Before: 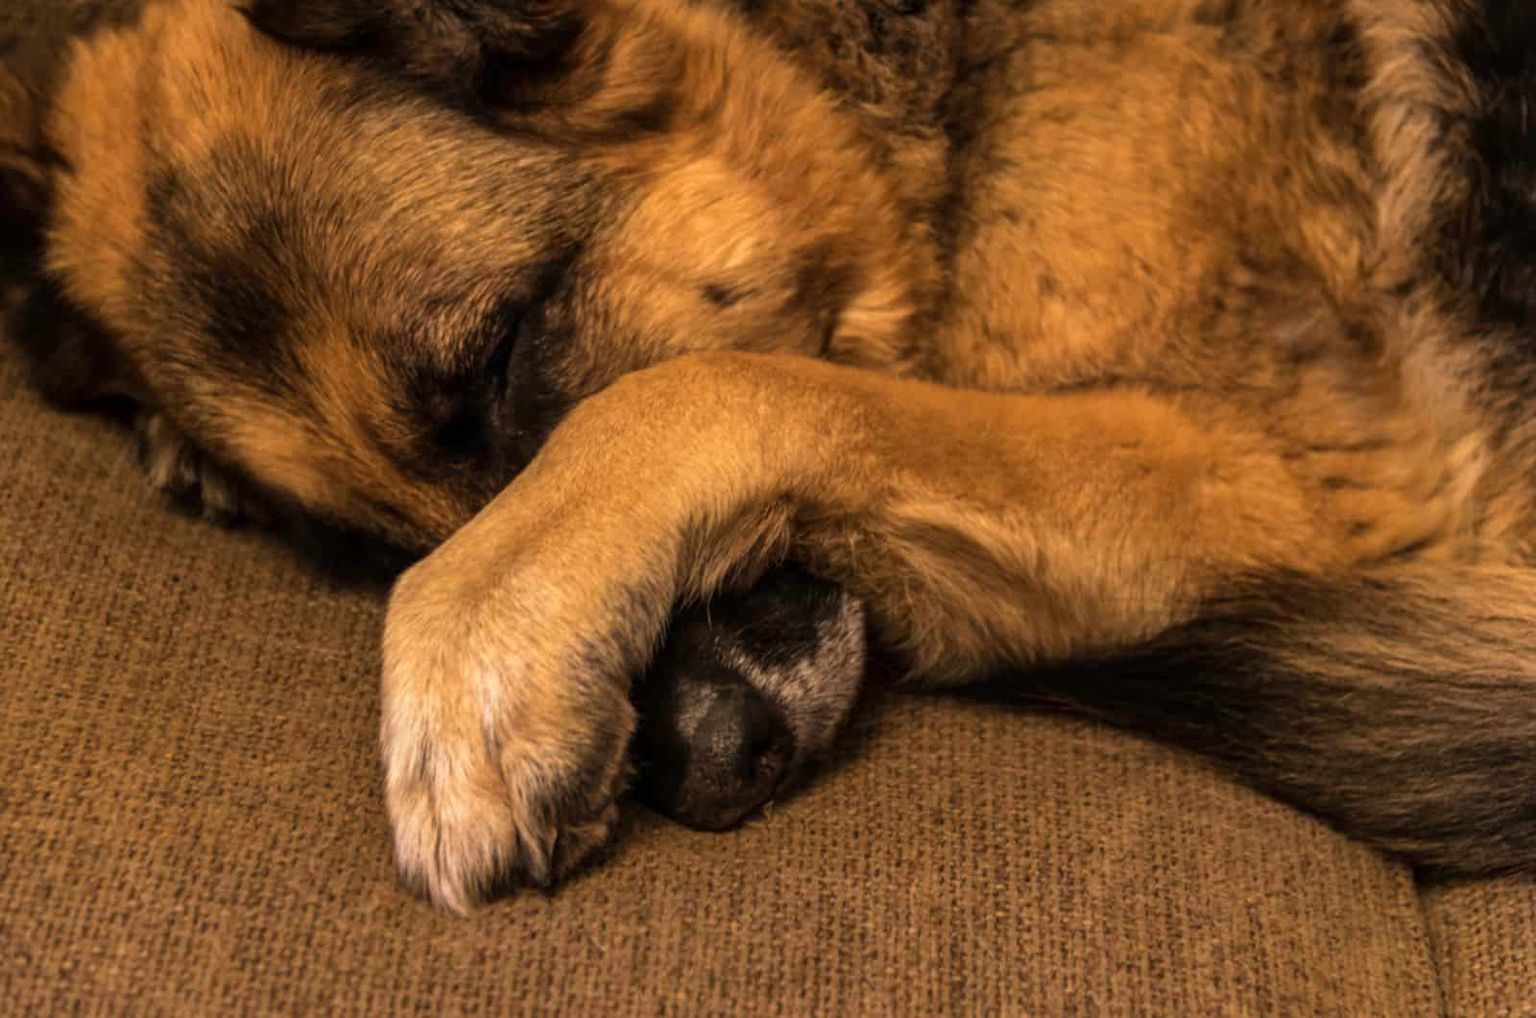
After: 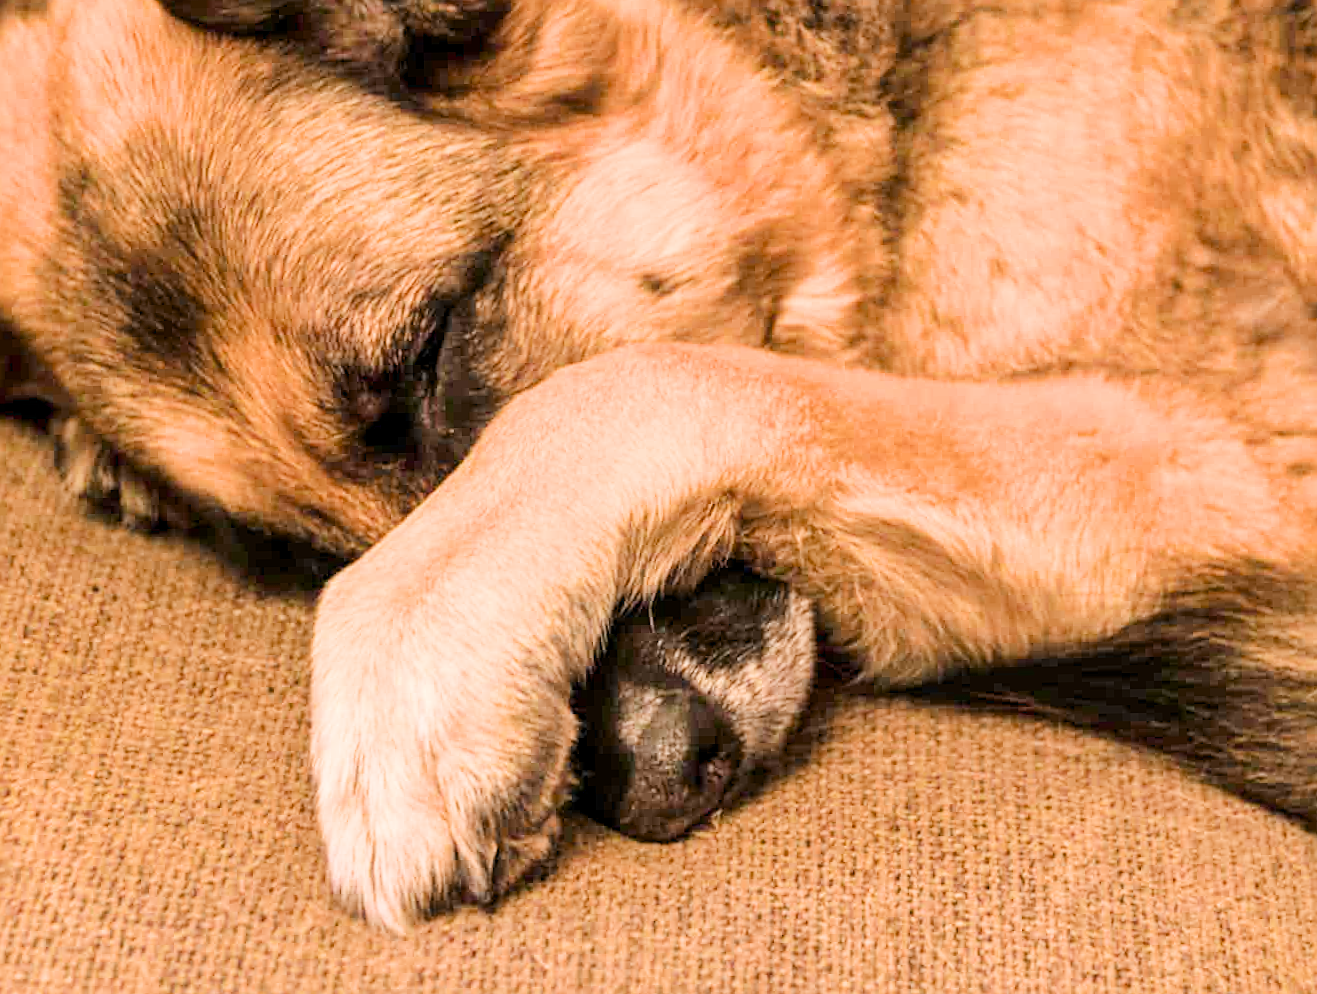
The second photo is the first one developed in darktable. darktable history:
sharpen: on, module defaults
exposure: black level correction 0.001, exposure 2.541 EV, compensate highlight preservation false
crop and rotate: angle 0.93°, left 4.505%, top 1.177%, right 11.157%, bottom 2.684%
filmic rgb: black relative exposure -7.37 EV, white relative exposure 5.09 EV, hardness 3.2, contrast in shadows safe
